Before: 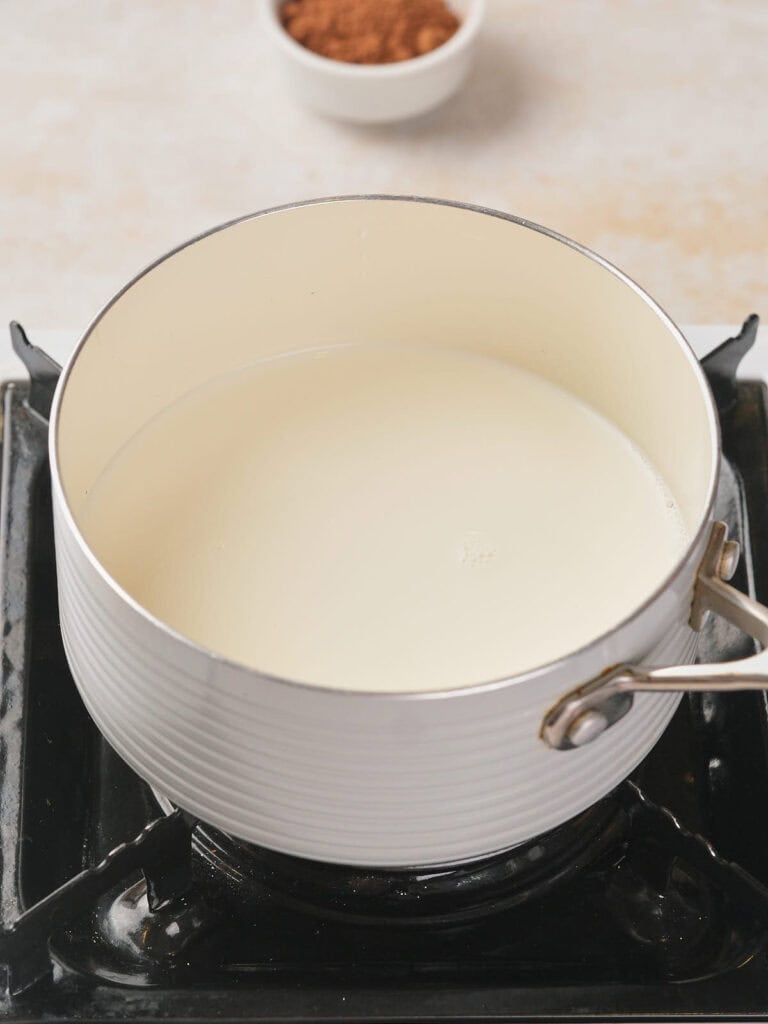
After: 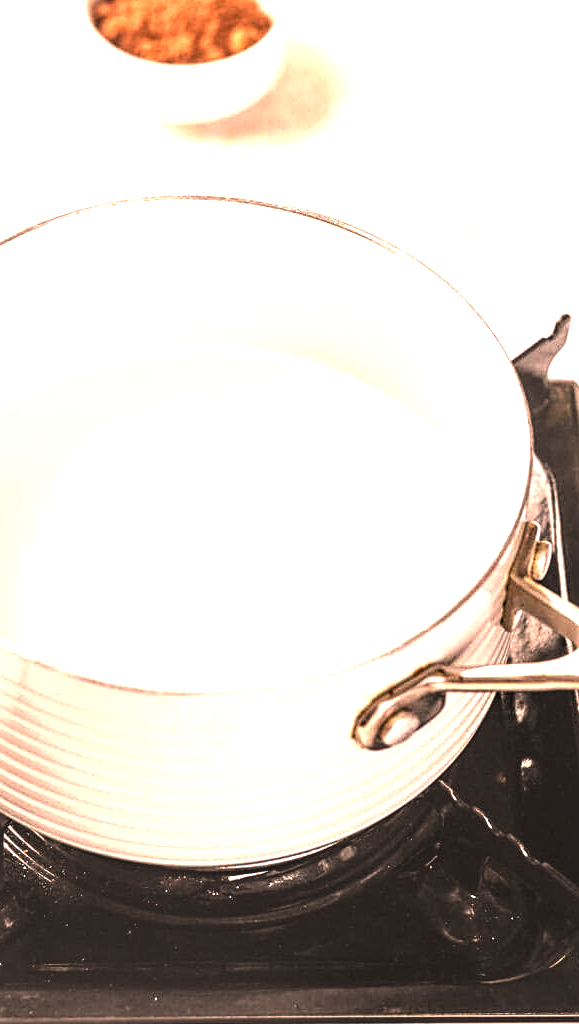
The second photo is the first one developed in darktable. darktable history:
crop and rotate: left 24.533%
exposure: black level correction 0, exposure 1.457 EV, compensate highlight preservation false
levels: levels [0.101, 0.578, 0.953]
sharpen: amount 0.492
color correction: highlights a* 21.76, highlights b* 21.47
local contrast: highlights 23%, detail 150%
